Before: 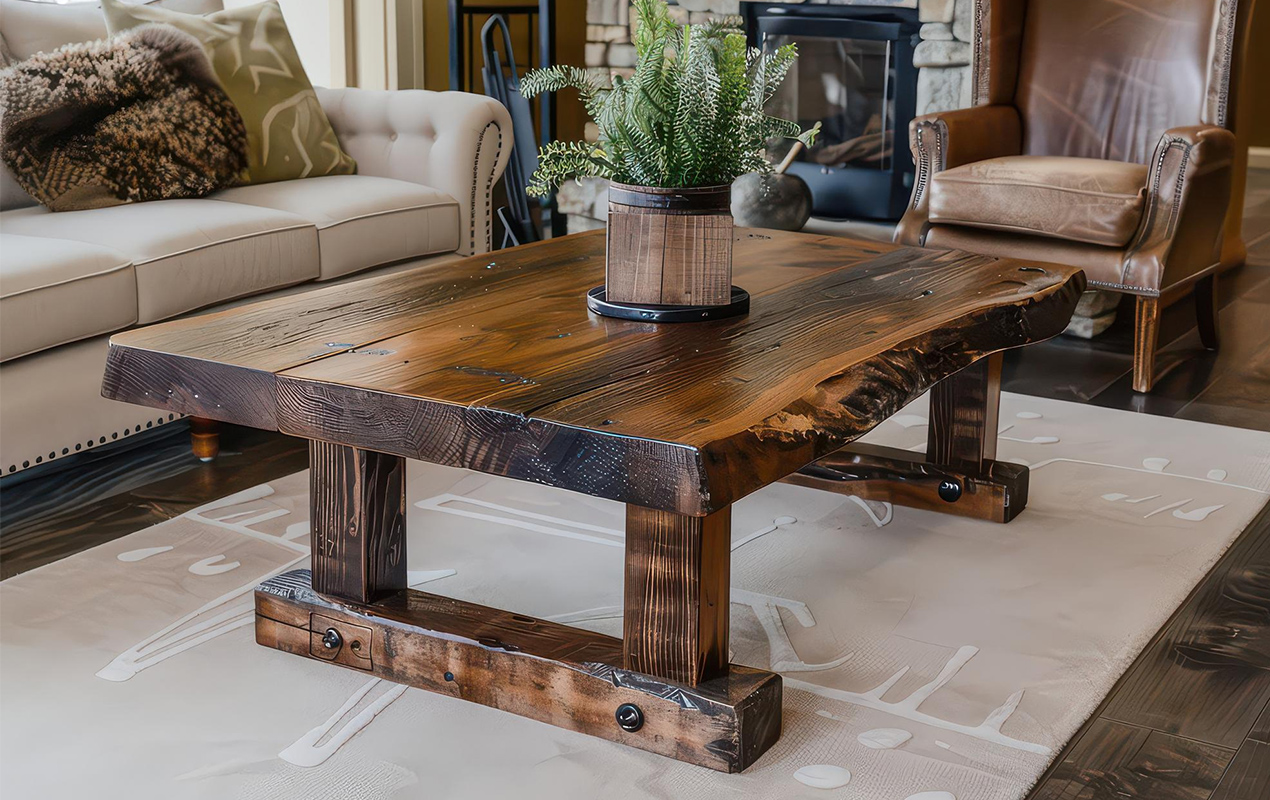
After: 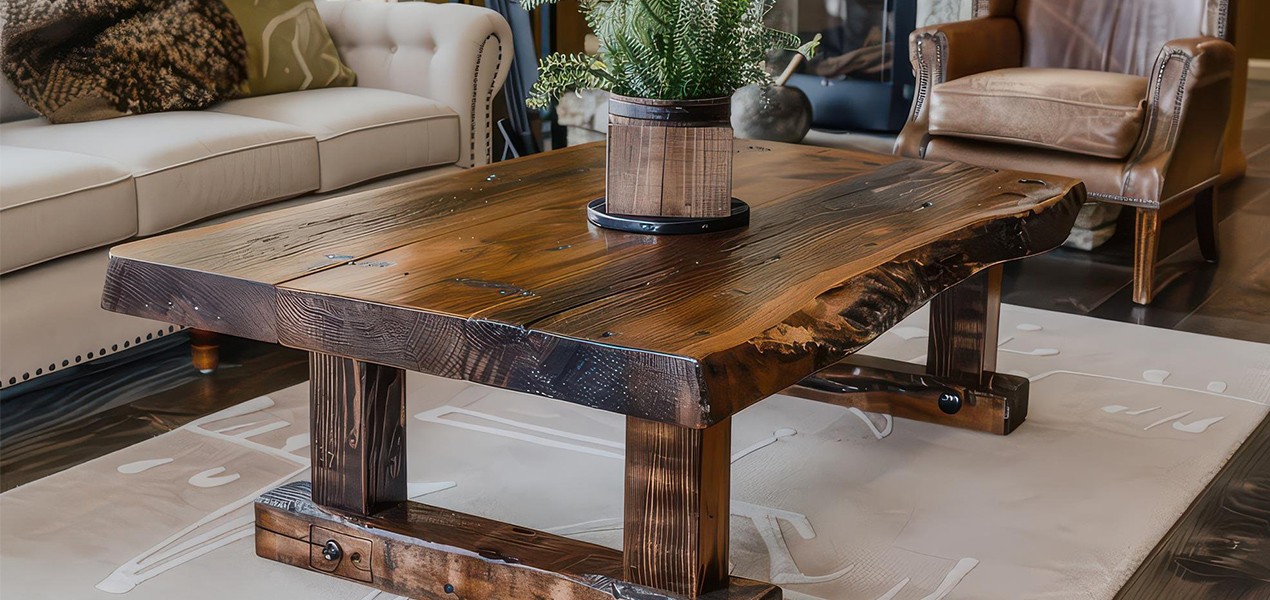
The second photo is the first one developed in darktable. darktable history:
shadows and highlights: shadows 5.88, soften with gaussian
crop: top 11.058%, bottom 13.892%
